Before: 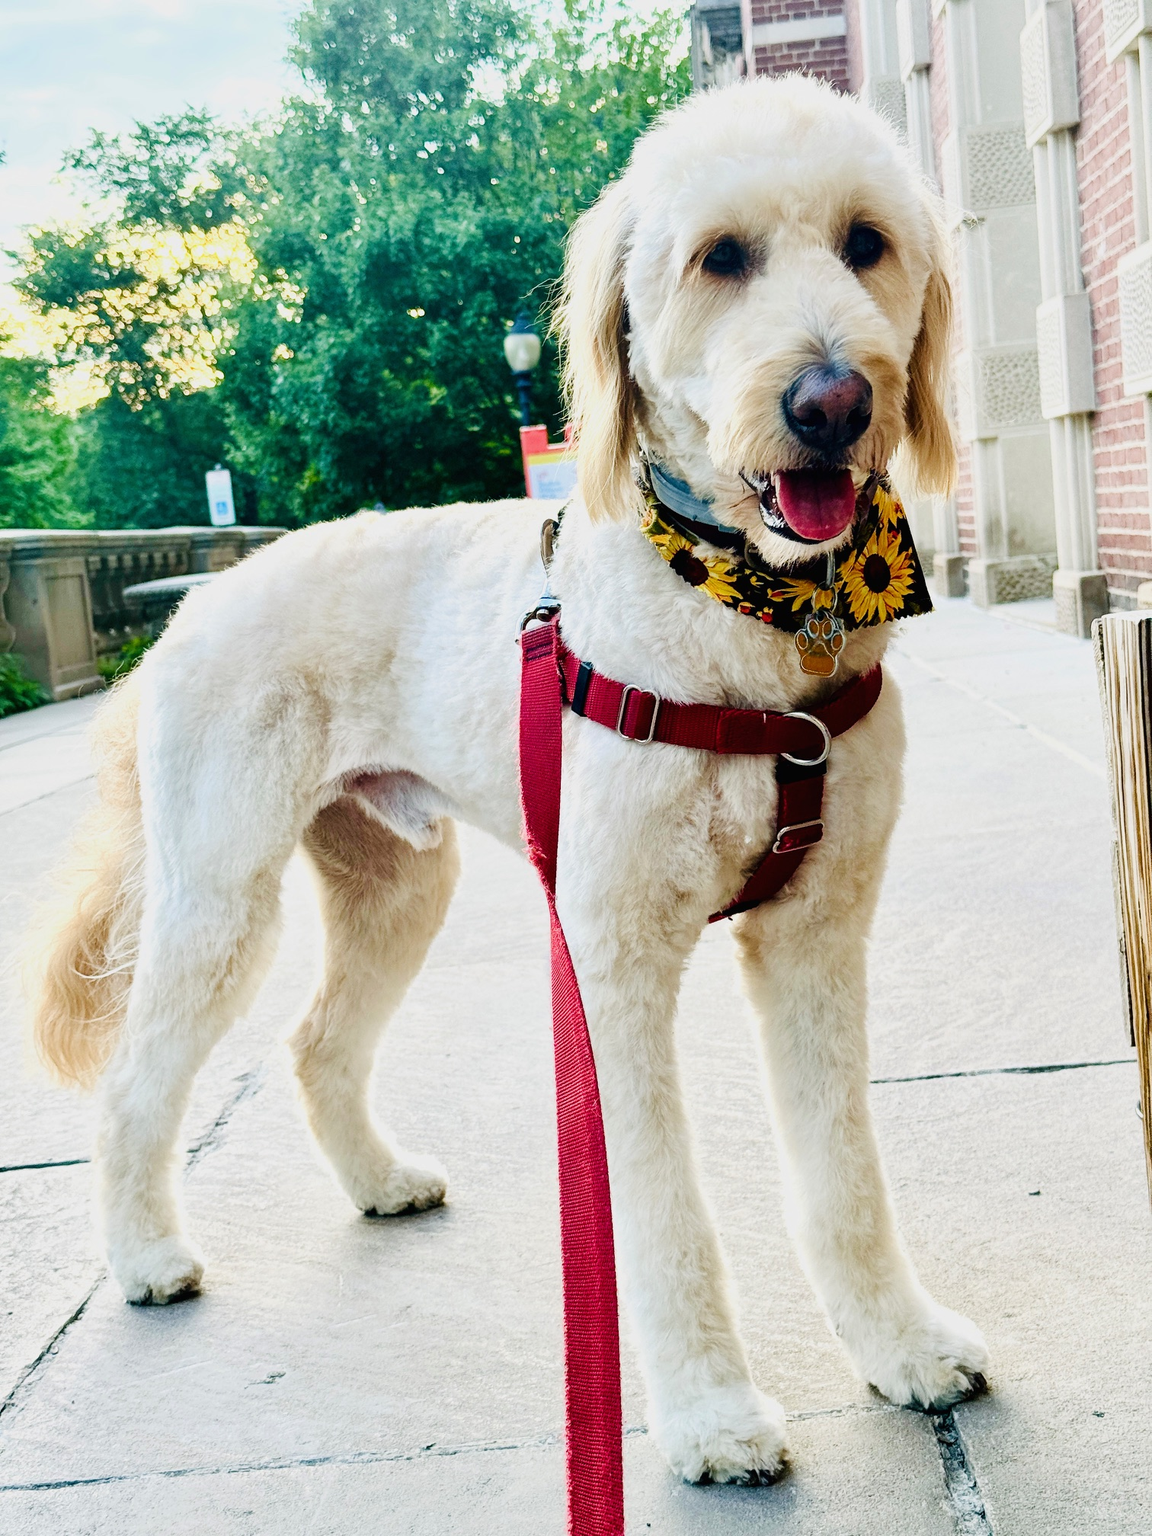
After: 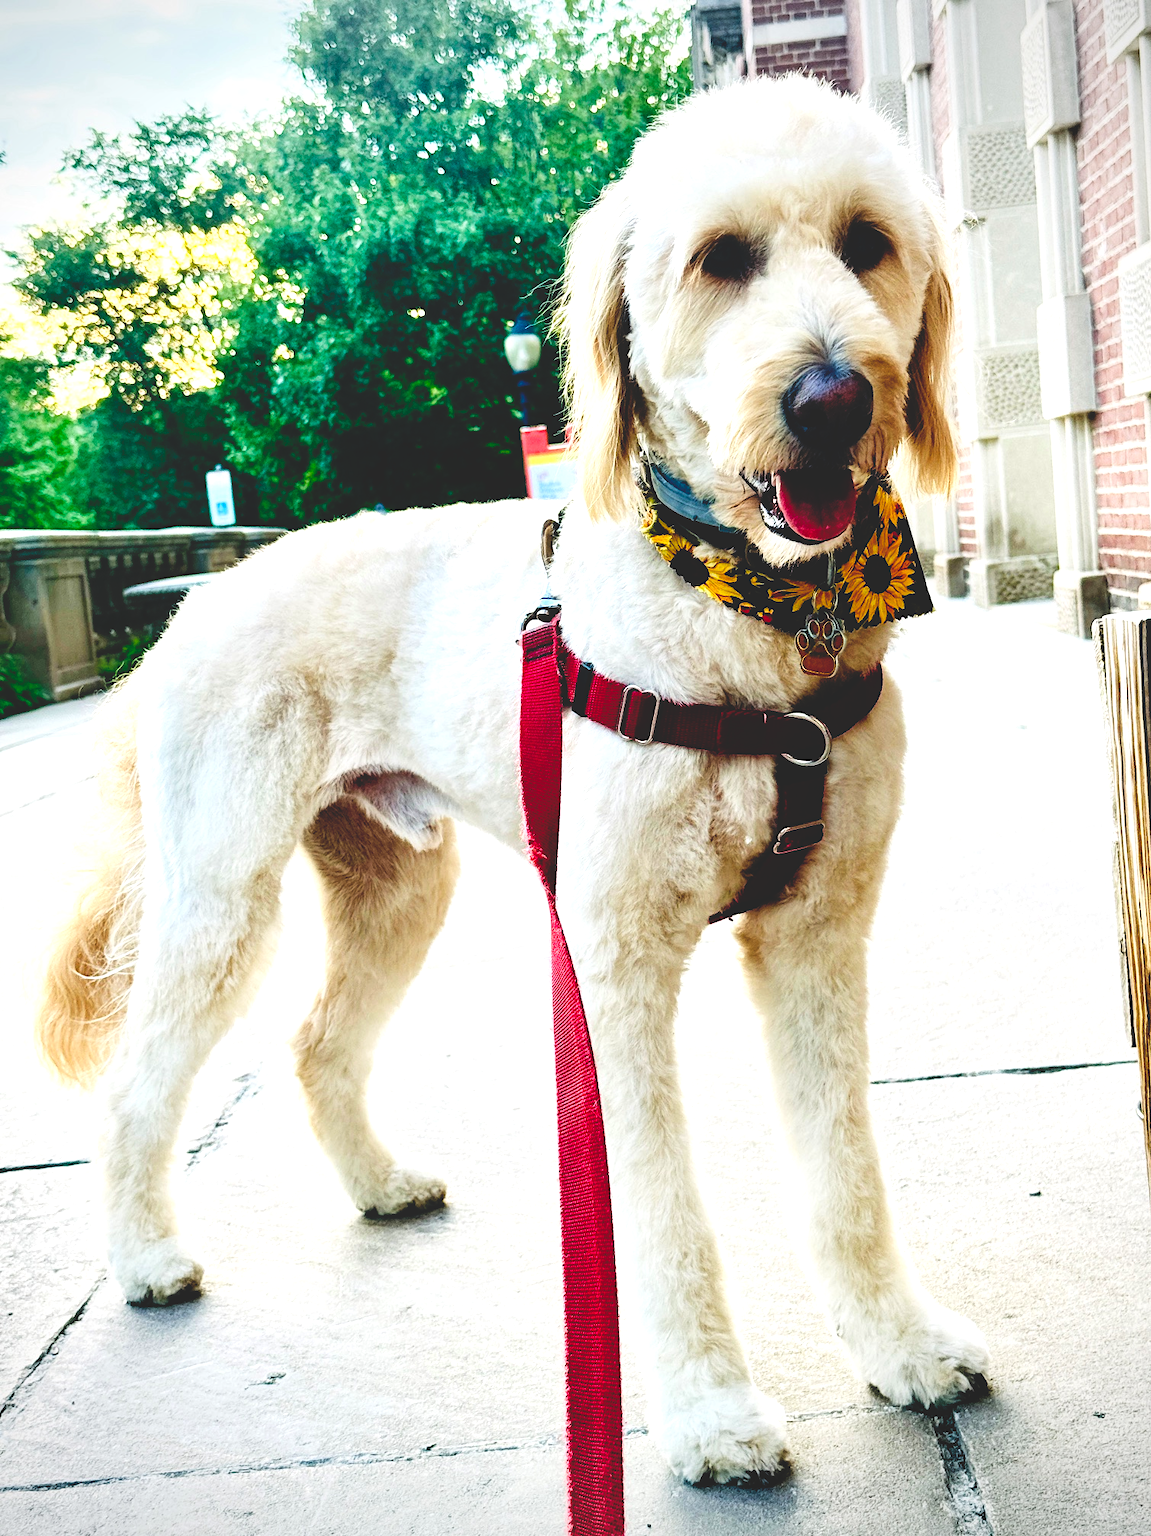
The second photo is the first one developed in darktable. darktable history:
exposure: black level correction 0.001, exposure 0.498 EV, compensate highlight preservation false
base curve: curves: ch0 [(0, 0.02) (0.083, 0.036) (1, 1)], preserve colors none
vignetting: fall-off radius 60.96%
